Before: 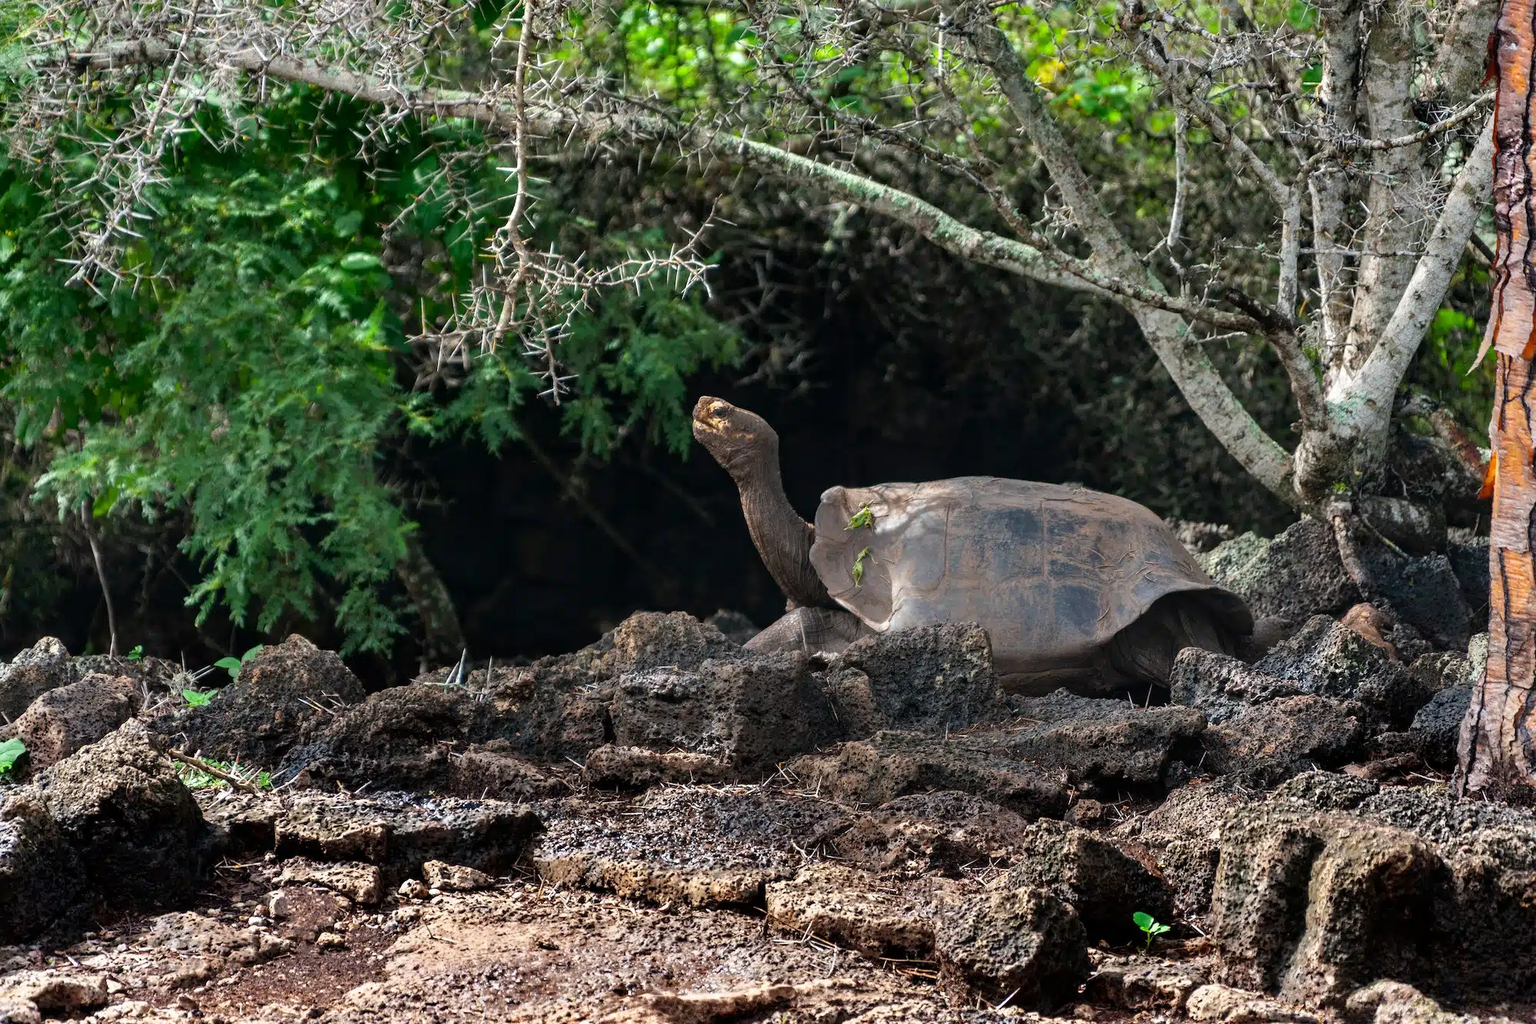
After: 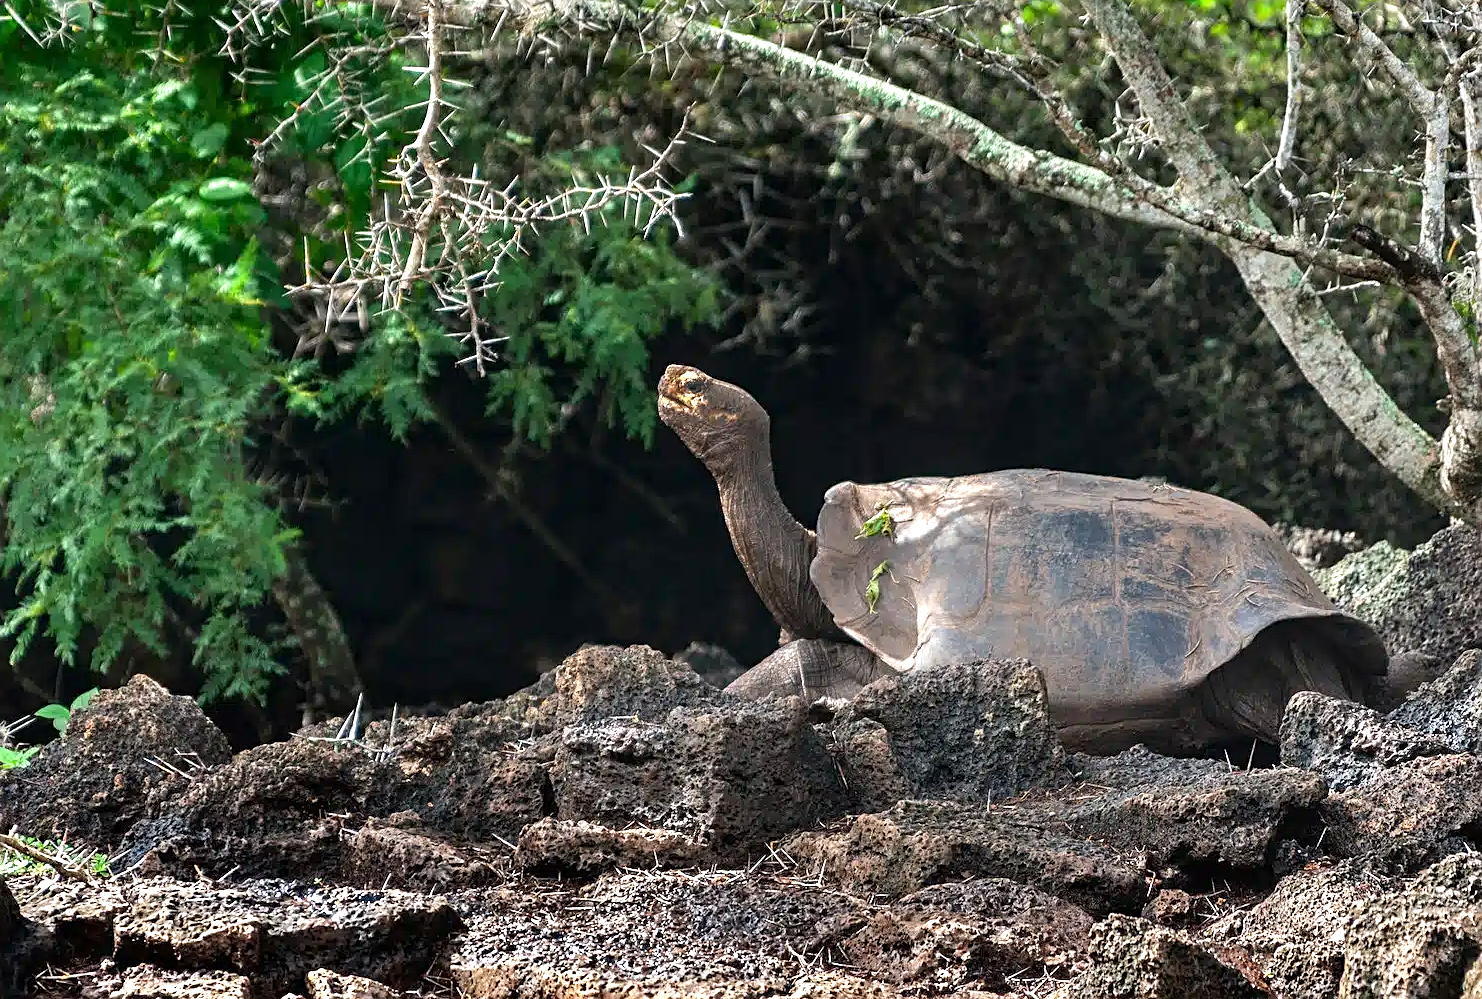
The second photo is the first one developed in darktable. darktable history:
sharpen: on, module defaults
crop and rotate: left 12.235%, top 11.328%, right 13.65%, bottom 13.702%
exposure: black level correction 0, exposure 0.691 EV, compensate exposure bias true, compensate highlight preservation false
